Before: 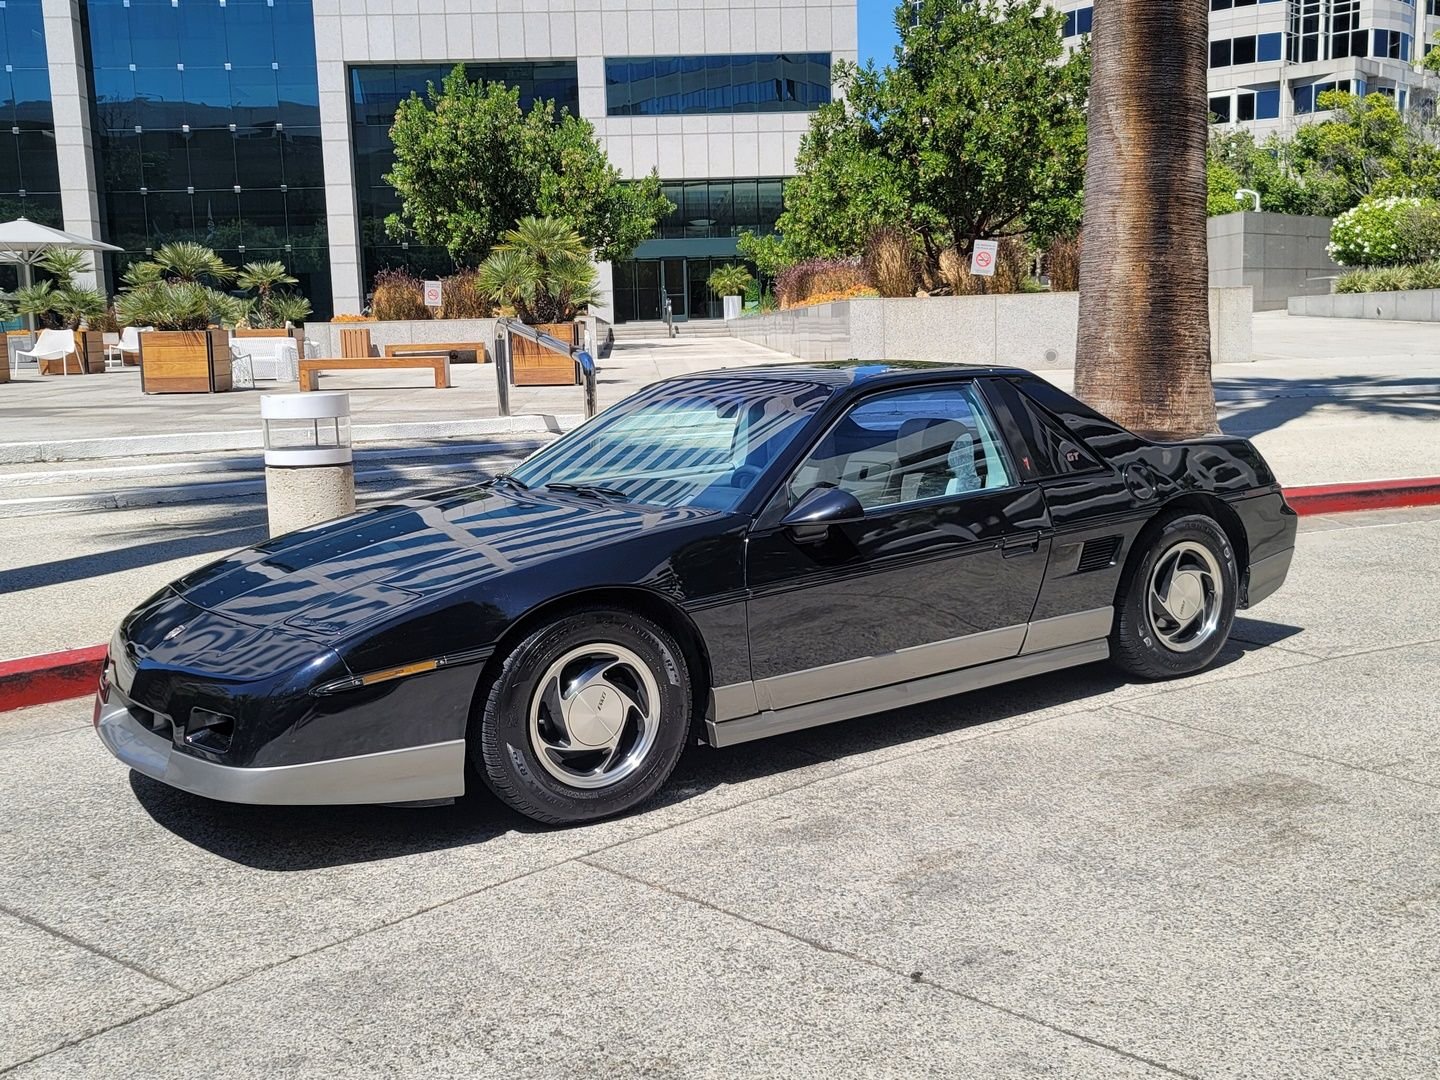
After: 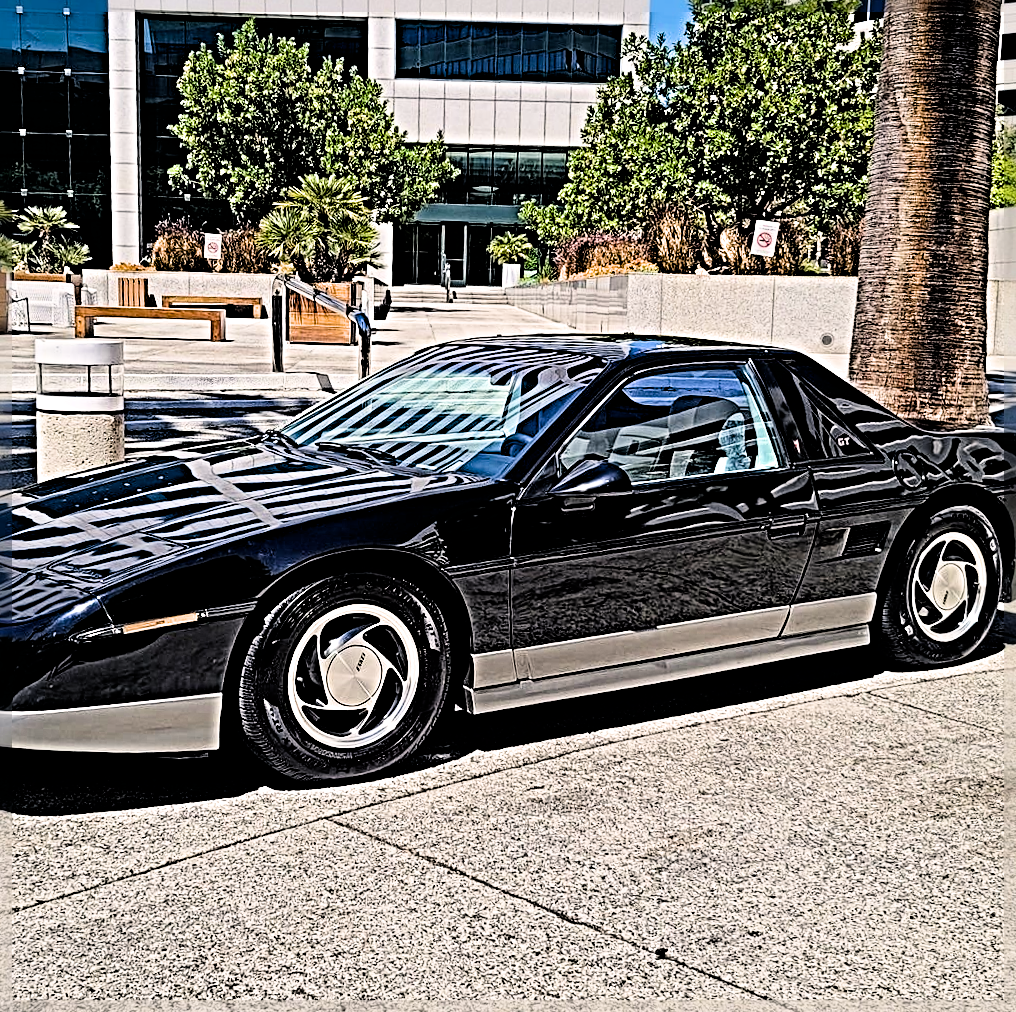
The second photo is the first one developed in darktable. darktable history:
crop and rotate: angle -2.89°, left 13.964%, top 0.031%, right 10.779%, bottom 0.093%
color balance rgb: highlights gain › chroma 1.361%, highlights gain › hue 50.91°, global offset › luminance -0.872%, perceptual saturation grading › global saturation 9.658%, global vibrance 20%
sharpen: radius 6.278, amount 1.783, threshold 0.007
filmic rgb: black relative exposure -3.99 EV, white relative exposure 2.99 EV, threshold 5.97 EV, hardness 2.98, contrast 1.517, enable highlight reconstruction true
